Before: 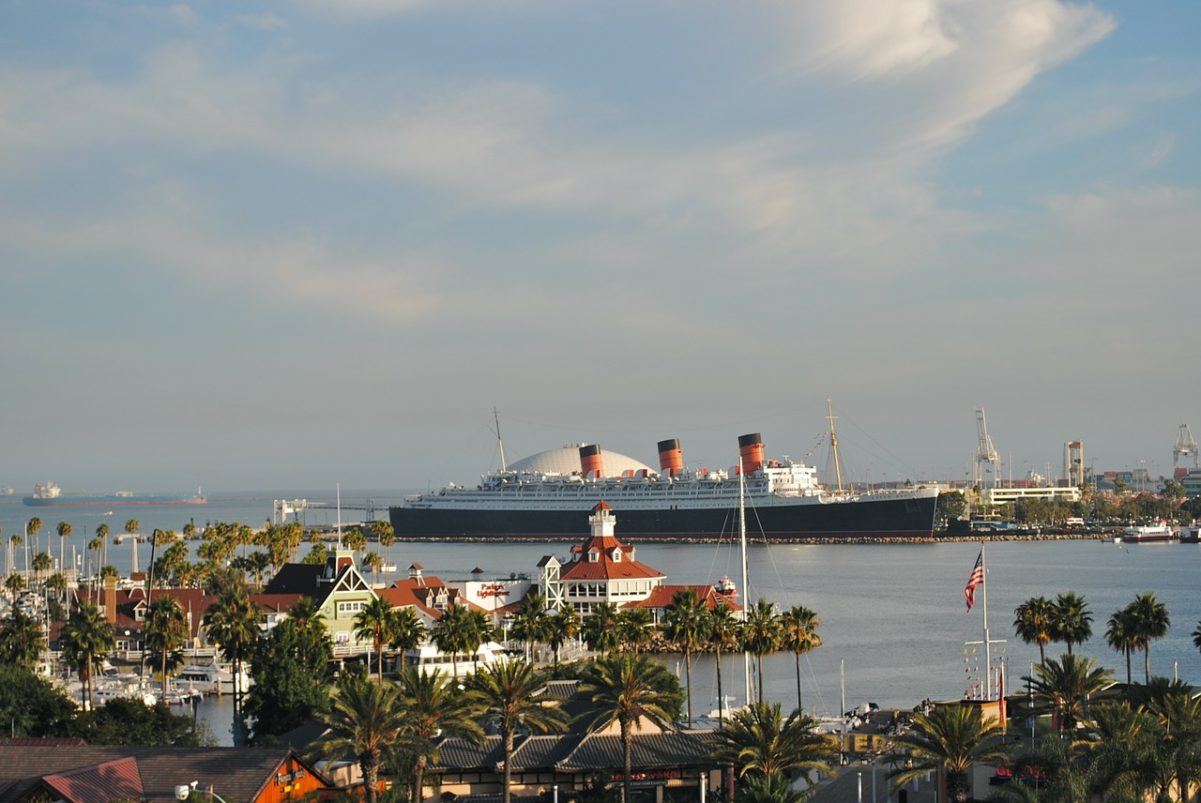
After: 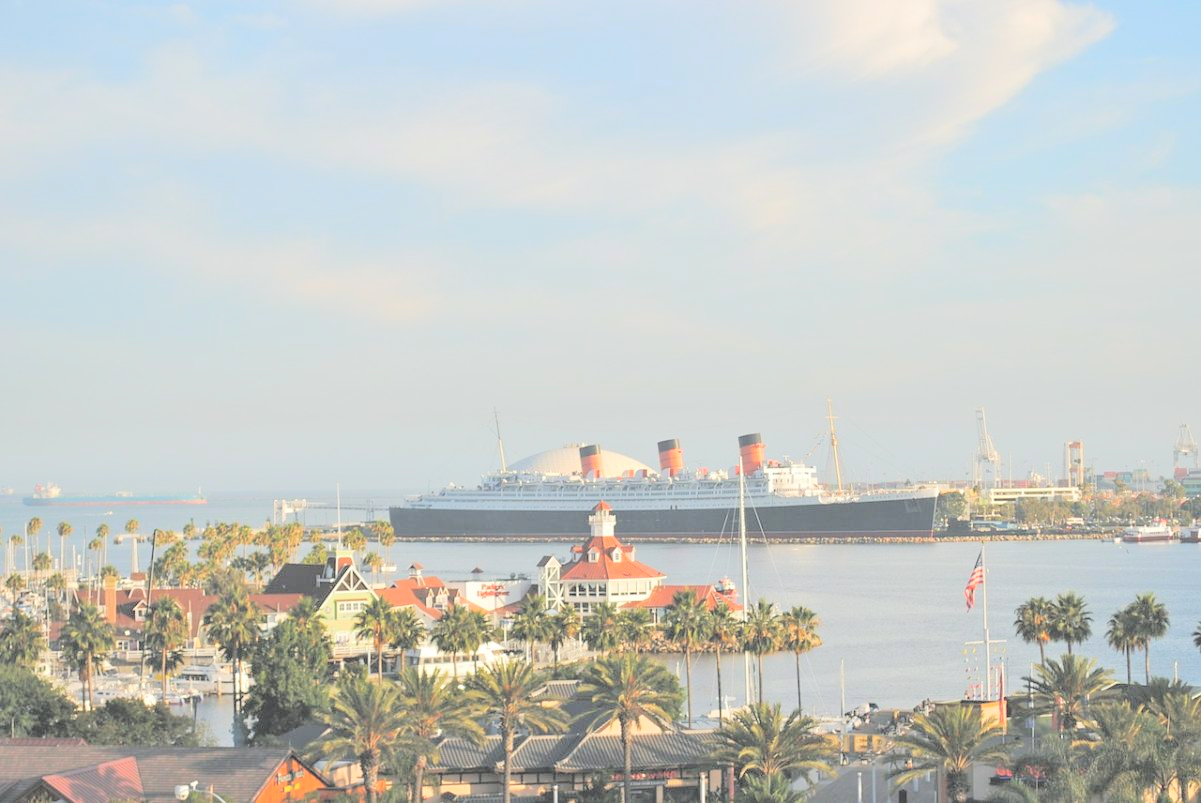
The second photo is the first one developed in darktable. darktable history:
contrast brightness saturation: brightness 0.982
